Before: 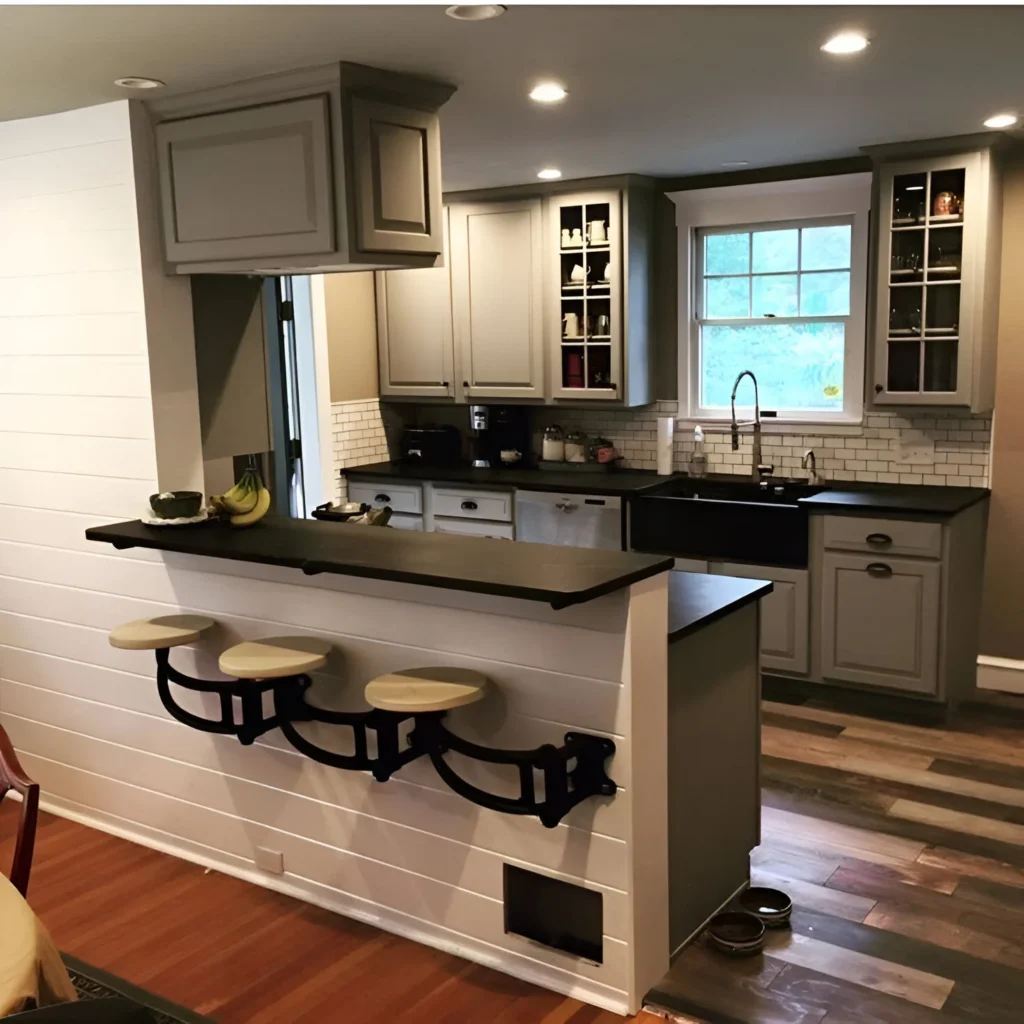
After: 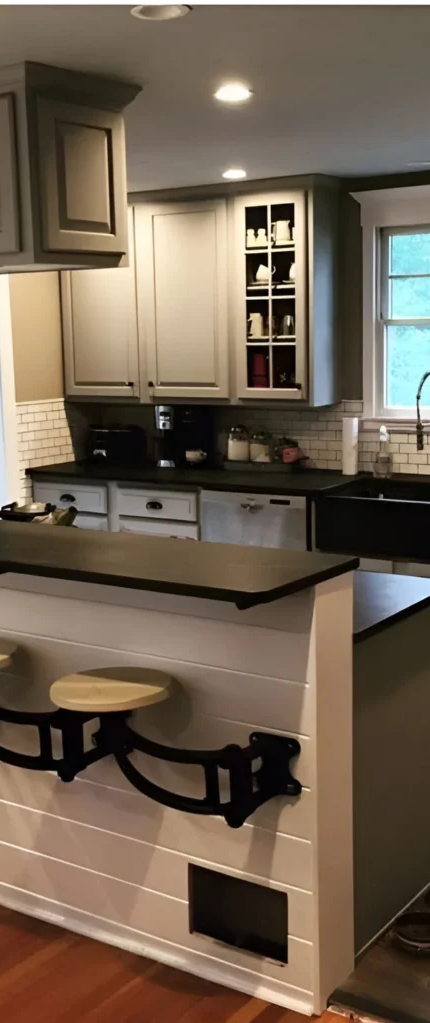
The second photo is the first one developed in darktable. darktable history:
crop: left 30.77%, right 27.208%
